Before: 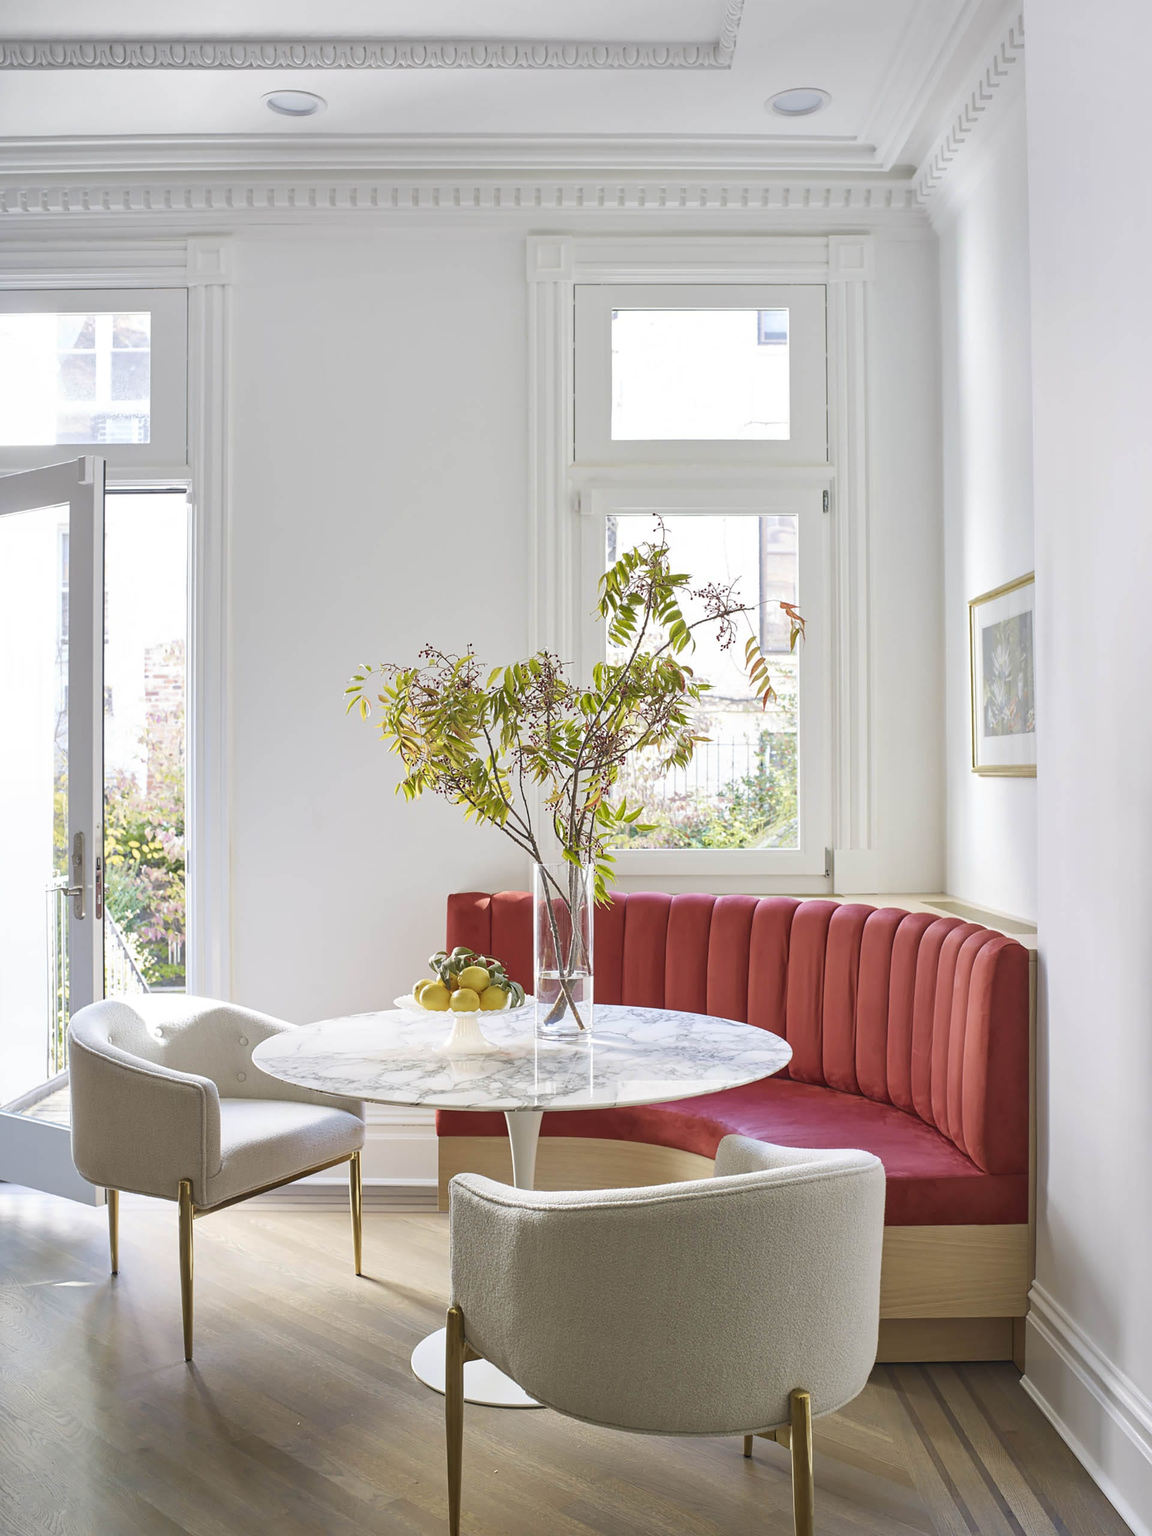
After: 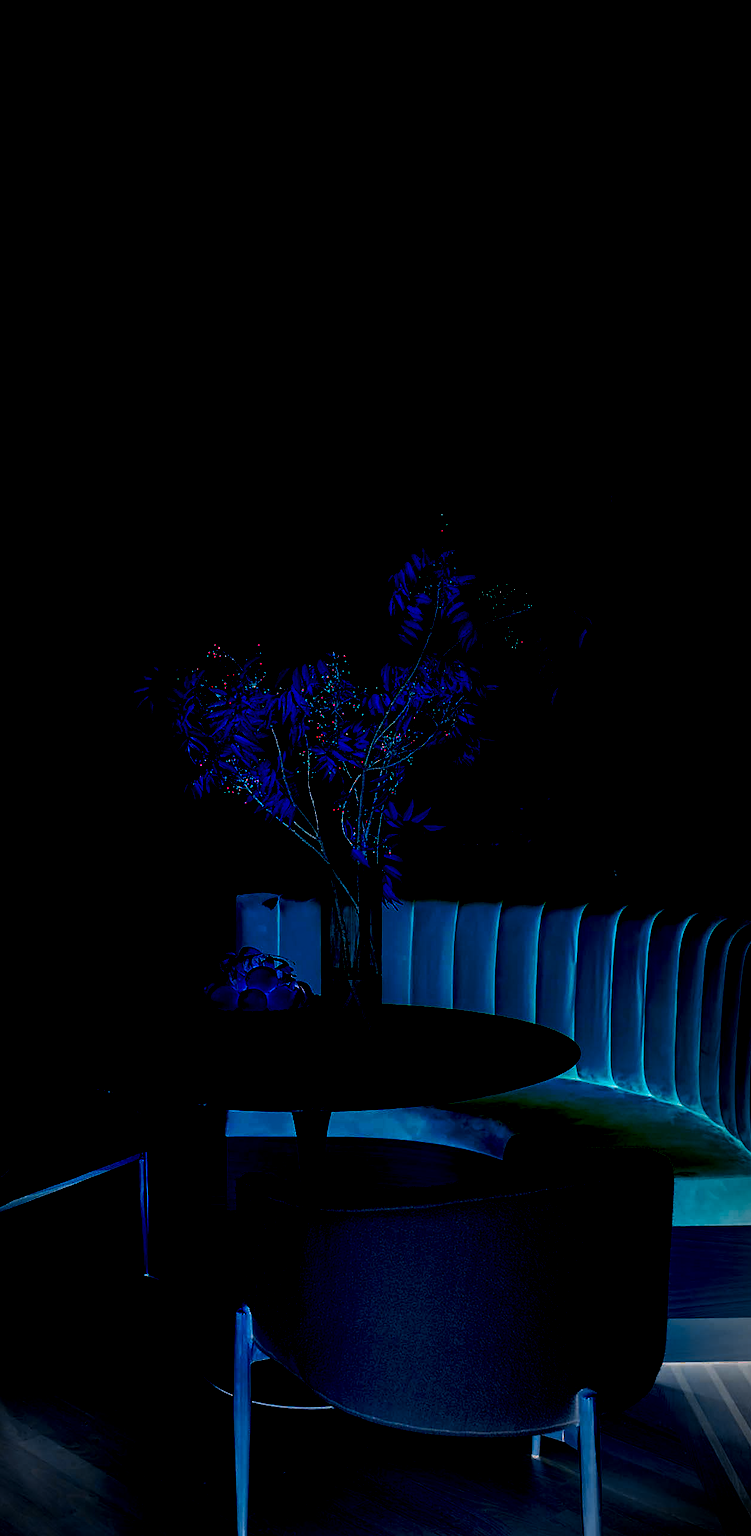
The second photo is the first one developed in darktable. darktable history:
crop and rotate: left 18.449%, right 16.337%
vignetting: automatic ratio true
color balance rgb: perceptual saturation grading › global saturation 20%, perceptual saturation grading › highlights -25.233%, perceptual saturation grading › shadows 50.184%, perceptual brilliance grading › global brilliance 1.753%, perceptual brilliance grading › highlights -3.734%, global vibrance 20%
contrast brightness saturation: saturation 0.176
exposure: exposure 7.99 EV, compensate highlight preservation false
shadows and highlights: low approximation 0.01, soften with gaussian
color correction: highlights a* -0.157, highlights b* -6.07, shadows a* -0.141, shadows b* -0.072
tone curve: curves: ch0 [(0.003, 0.003) (0.104, 0.026) (0.236, 0.181) (0.401, 0.443) (0.495, 0.55) (0.625, 0.67) (0.819, 0.841) (0.96, 0.899)]; ch1 [(0, 0) (0.161, 0.092) (0.37, 0.302) (0.424, 0.402) (0.45, 0.466) (0.495, 0.51) (0.573, 0.571) (0.638, 0.641) (0.751, 0.741) (1, 1)]; ch2 [(0, 0) (0.352, 0.403) (0.466, 0.443) (0.524, 0.526) (0.56, 0.556) (1, 1)], color space Lab, linked channels, preserve colors none
